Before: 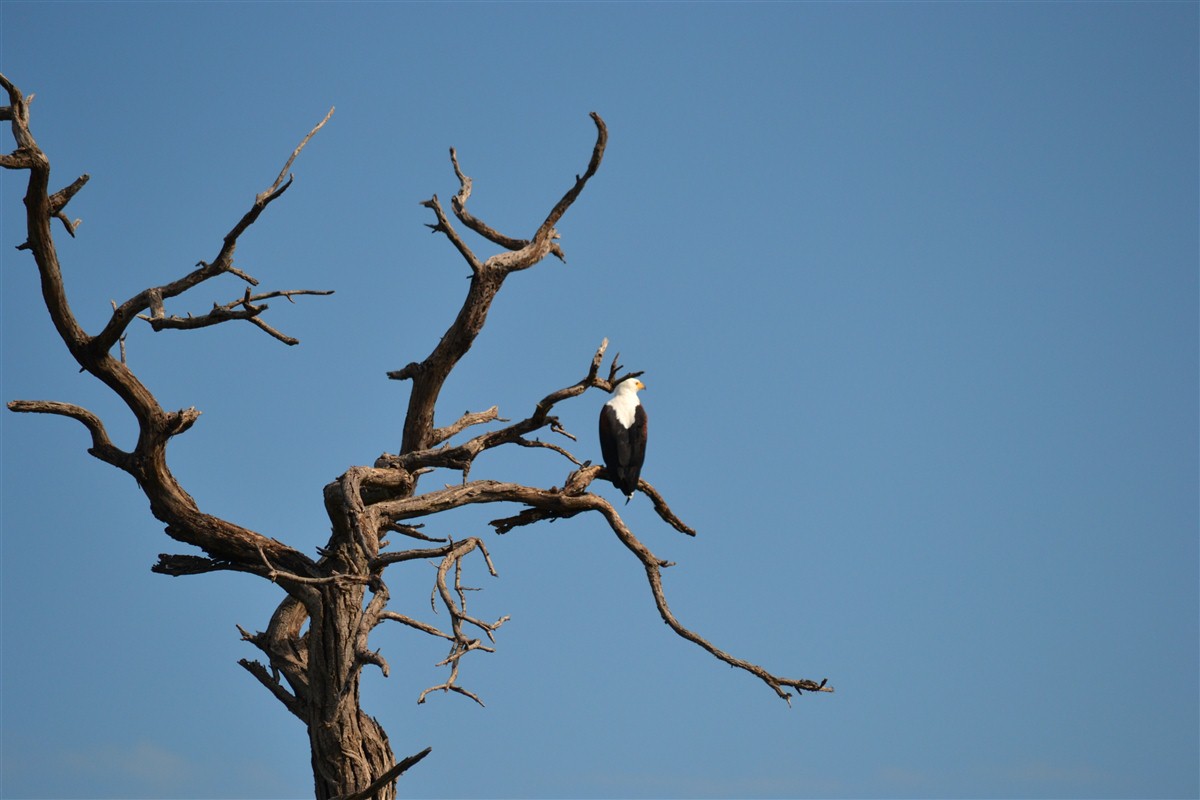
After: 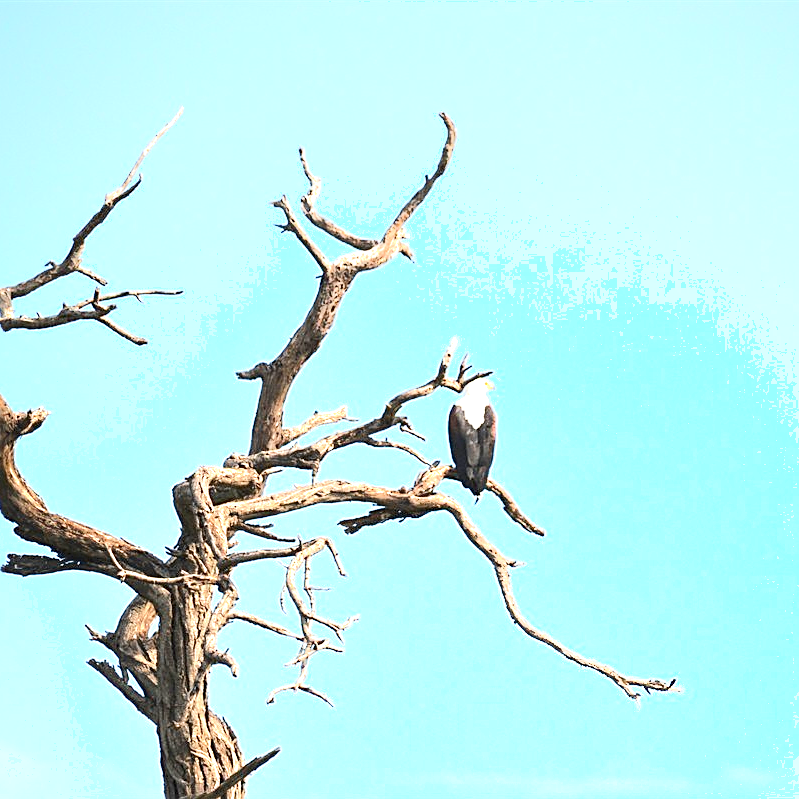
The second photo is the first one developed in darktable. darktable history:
crop and rotate: left 12.648%, right 20.685%
sharpen: amount 0.55
shadows and highlights: shadows -23.08, highlights 46.15, soften with gaussian
exposure: black level correction 0, exposure 2 EV, compensate highlight preservation false
